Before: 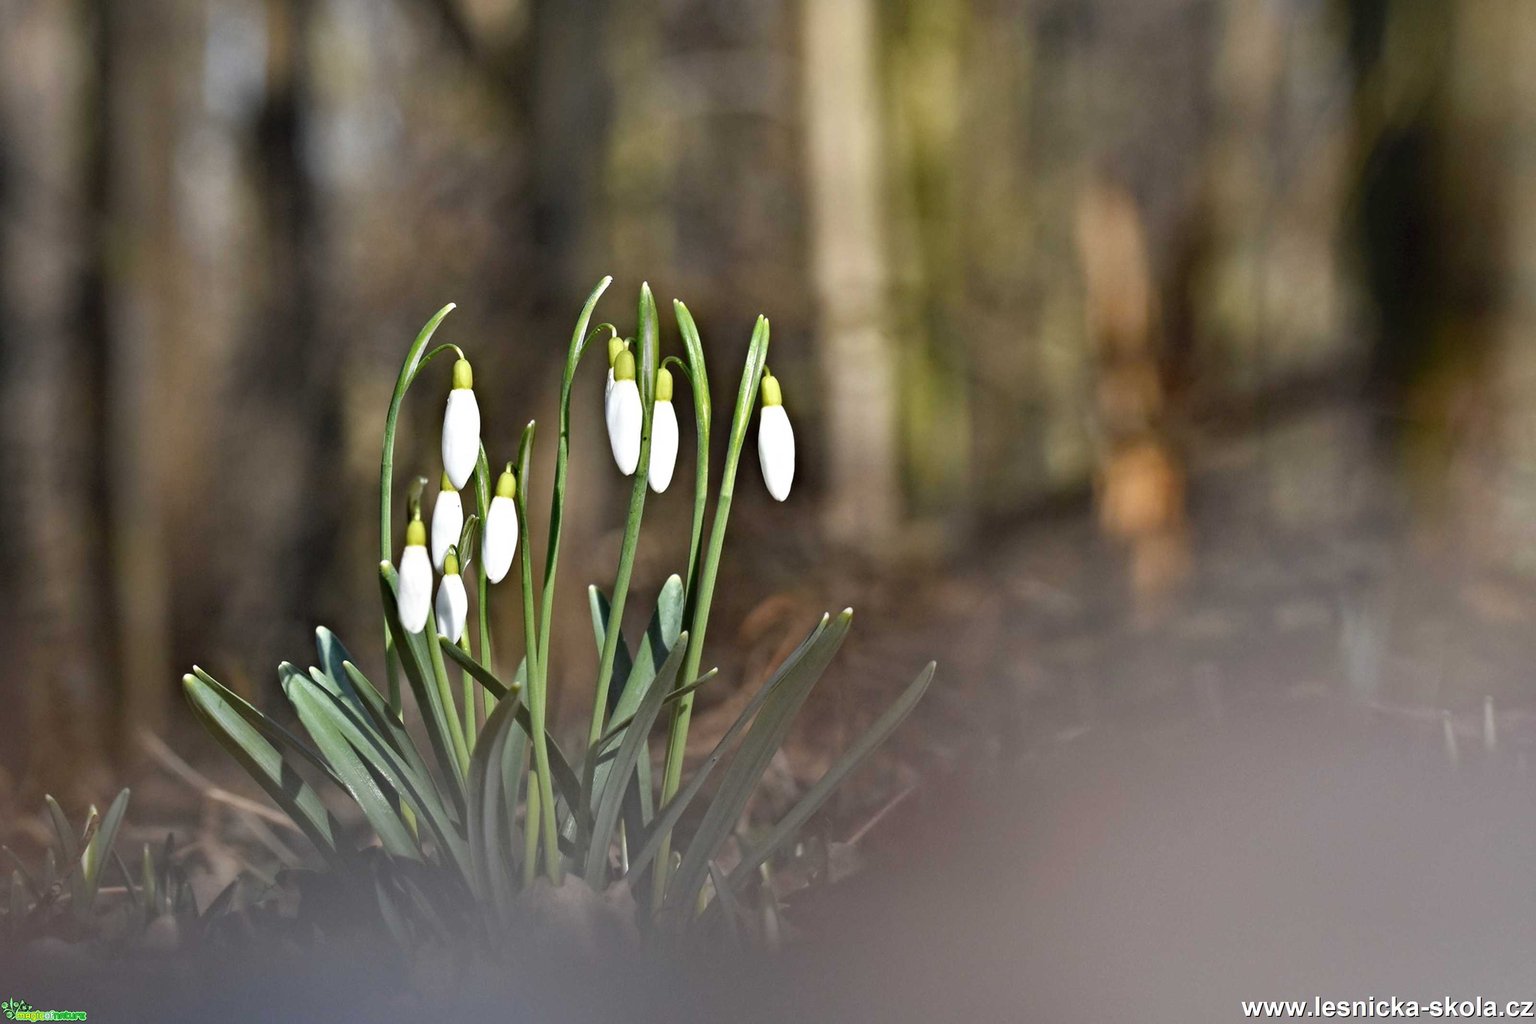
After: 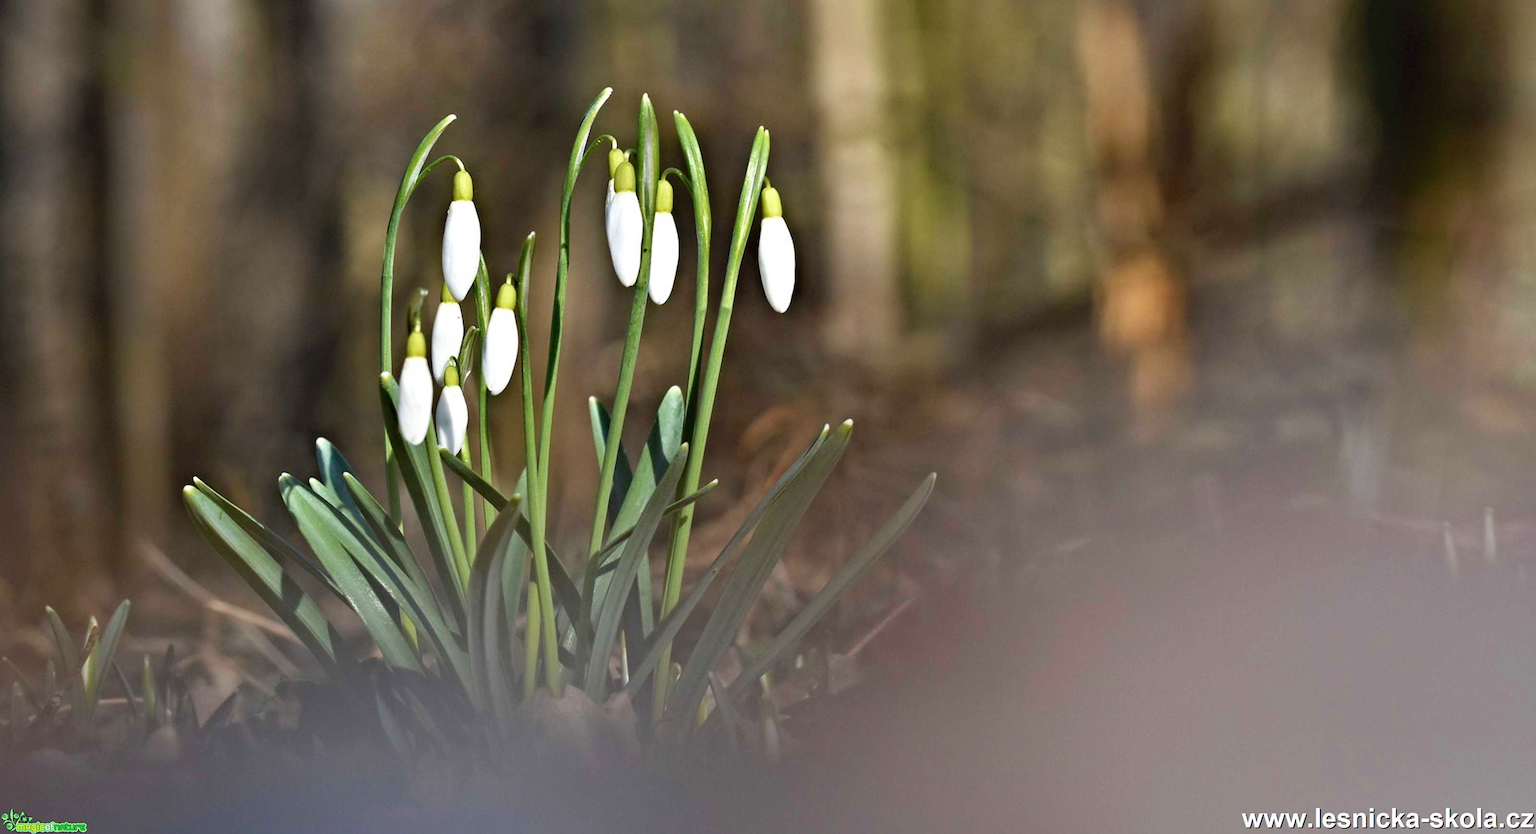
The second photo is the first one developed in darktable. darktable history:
velvia: on, module defaults
crop and rotate: top 18.462%
